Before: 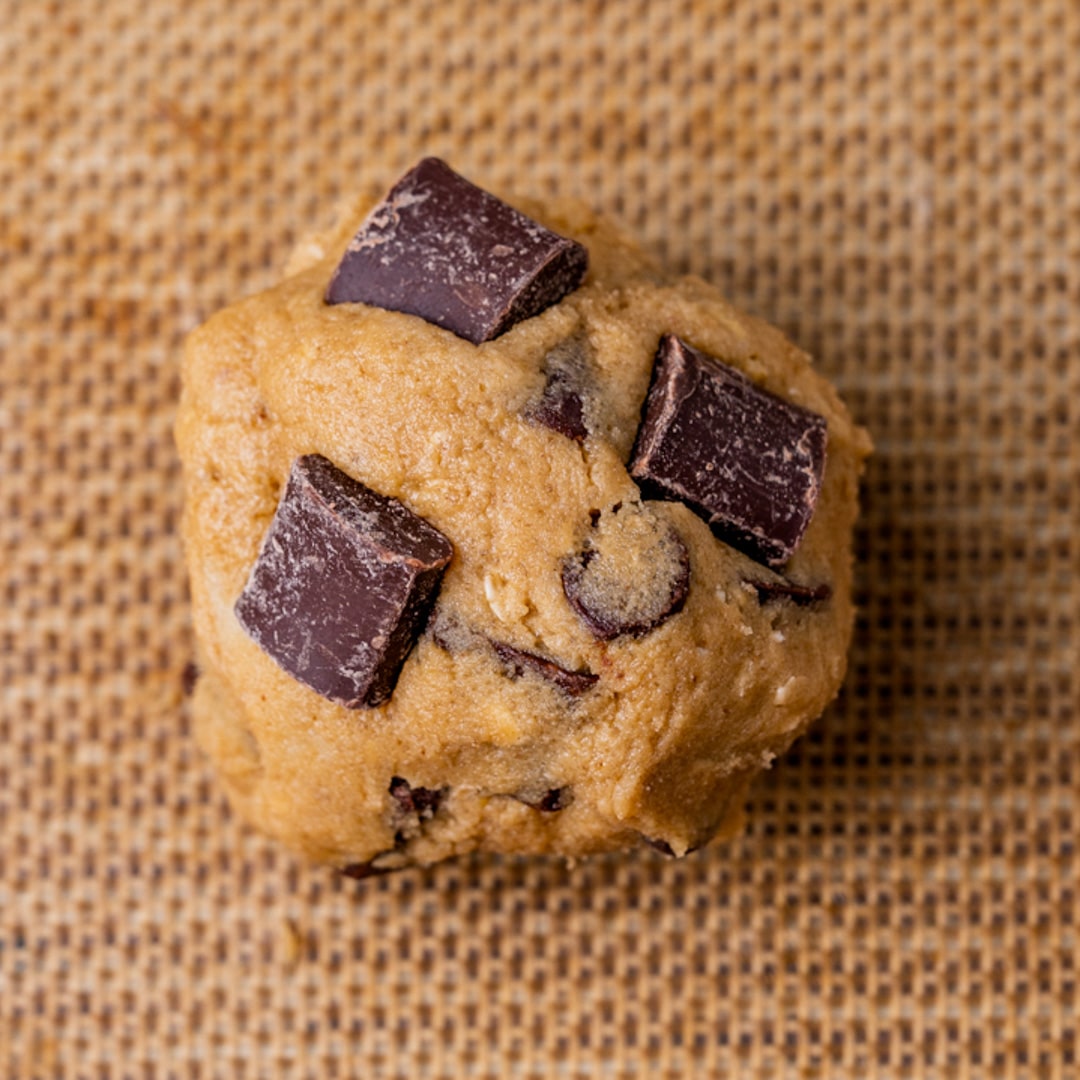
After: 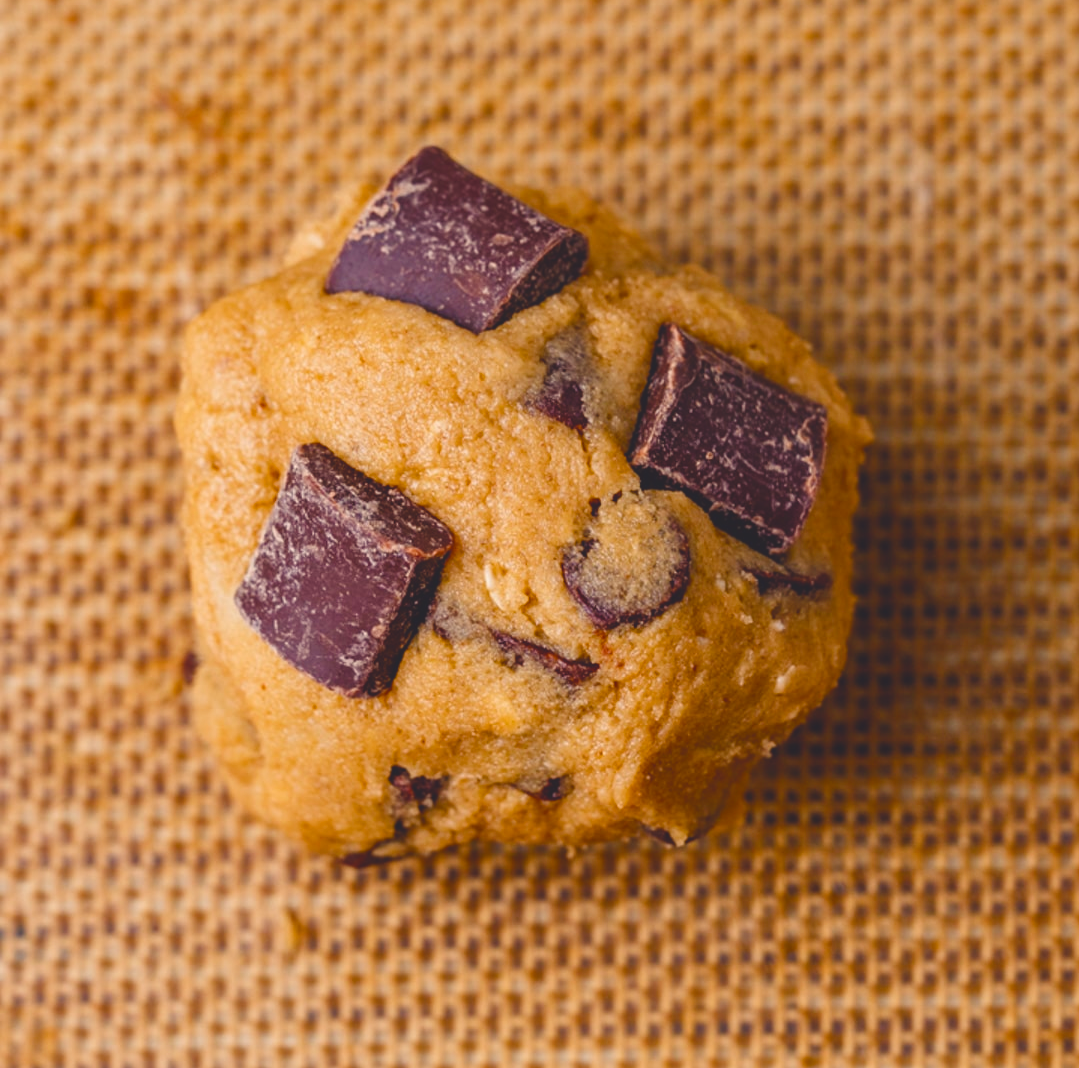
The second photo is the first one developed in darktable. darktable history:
color balance rgb: shadows lift › chroma 3%, shadows lift › hue 280.8°, power › hue 330°, highlights gain › chroma 3%, highlights gain › hue 75.6°, global offset › luminance 2%, perceptual saturation grading › global saturation 20%, perceptual saturation grading › highlights -25%, perceptual saturation grading › shadows 50%, global vibrance 20.33%
crop: top 1.049%, right 0.001%
